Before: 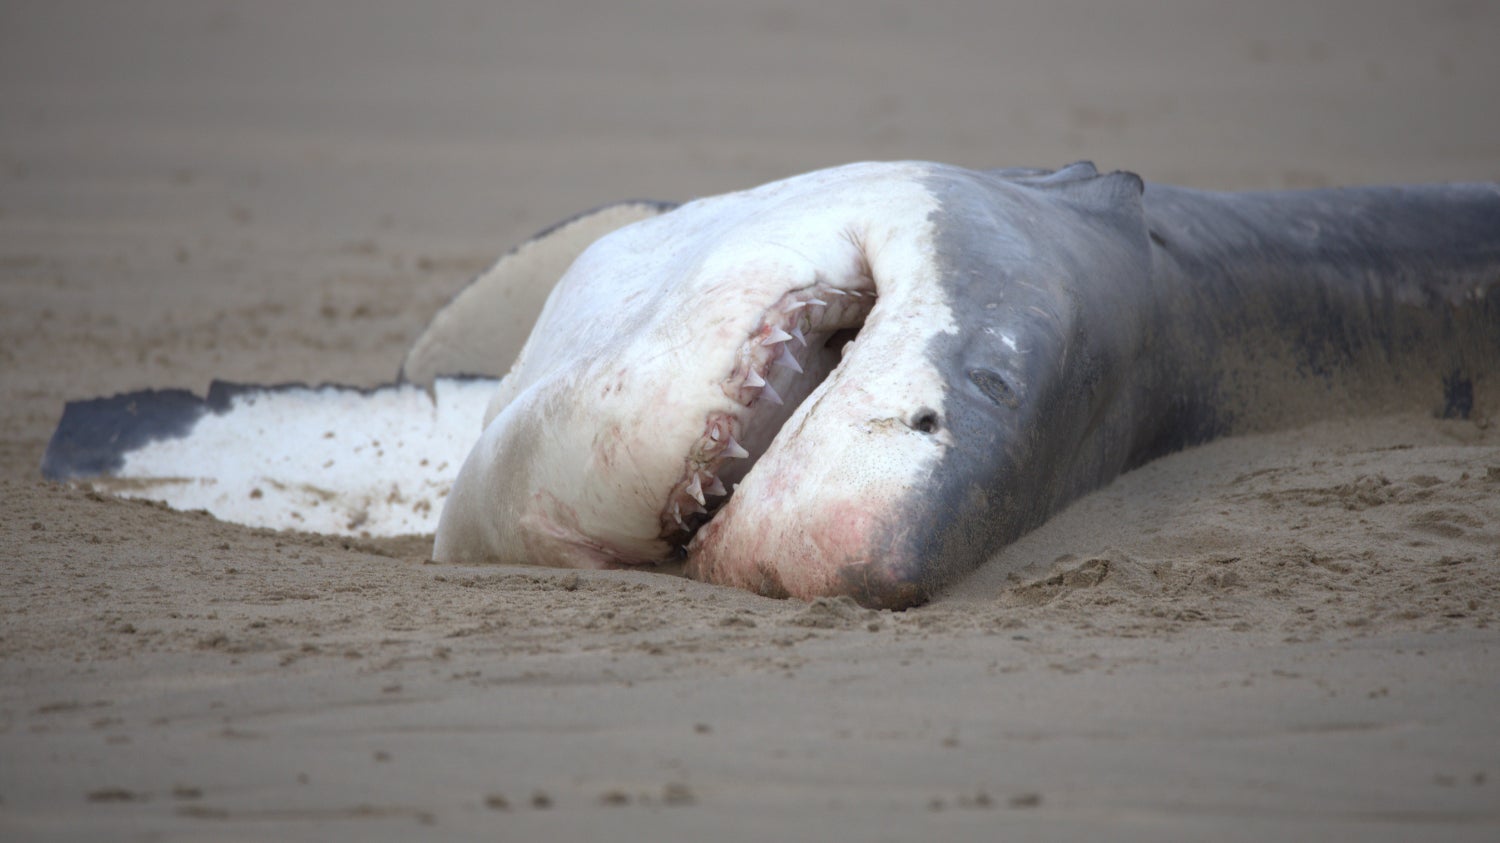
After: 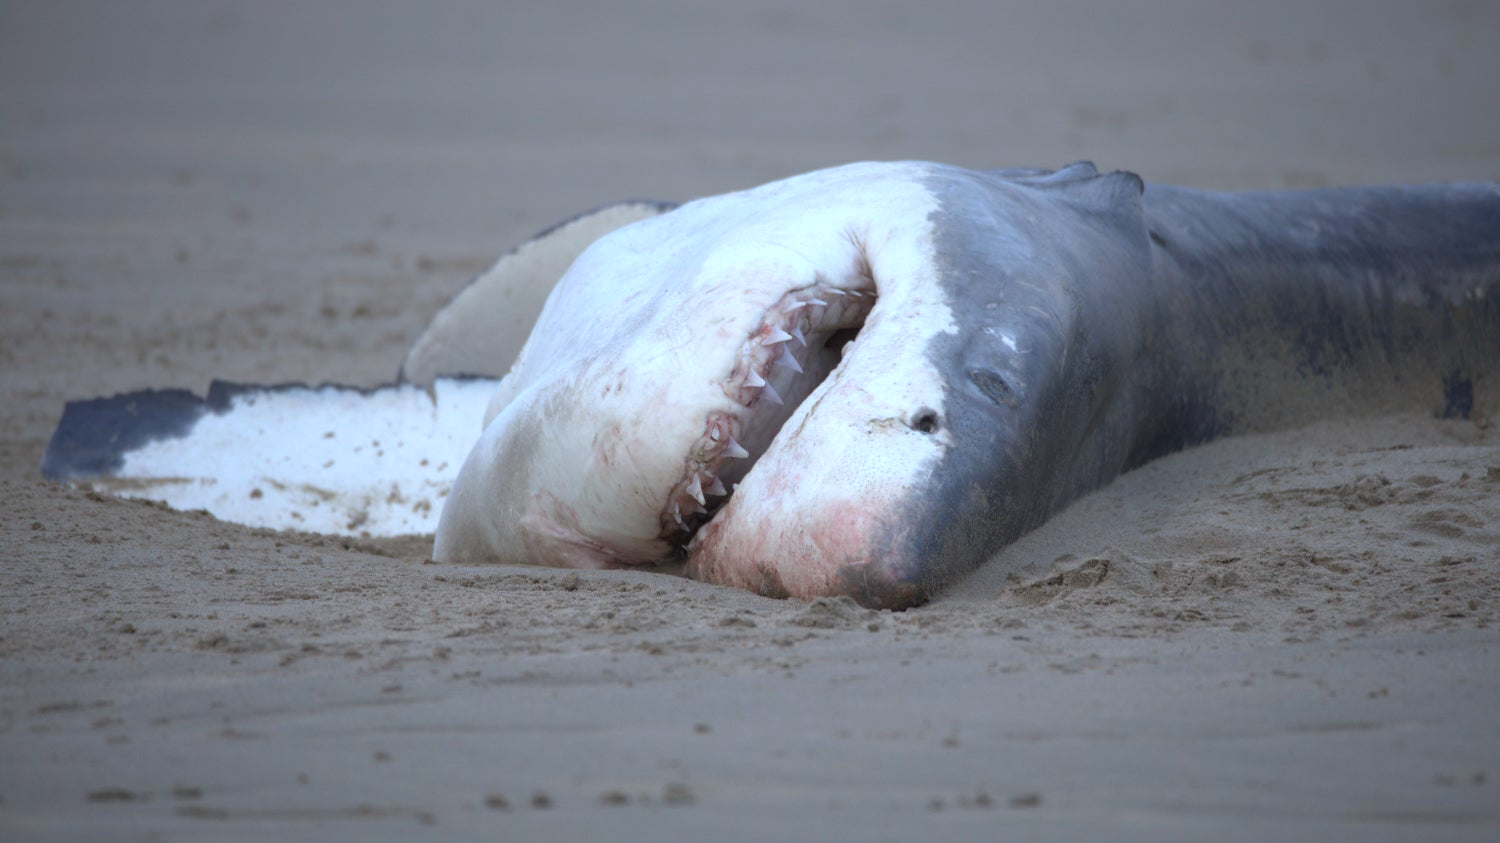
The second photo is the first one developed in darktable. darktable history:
color calibration: gray › normalize channels true, x 0.371, y 0.377, temperature 4301.19 K, gamut compression 0.017
